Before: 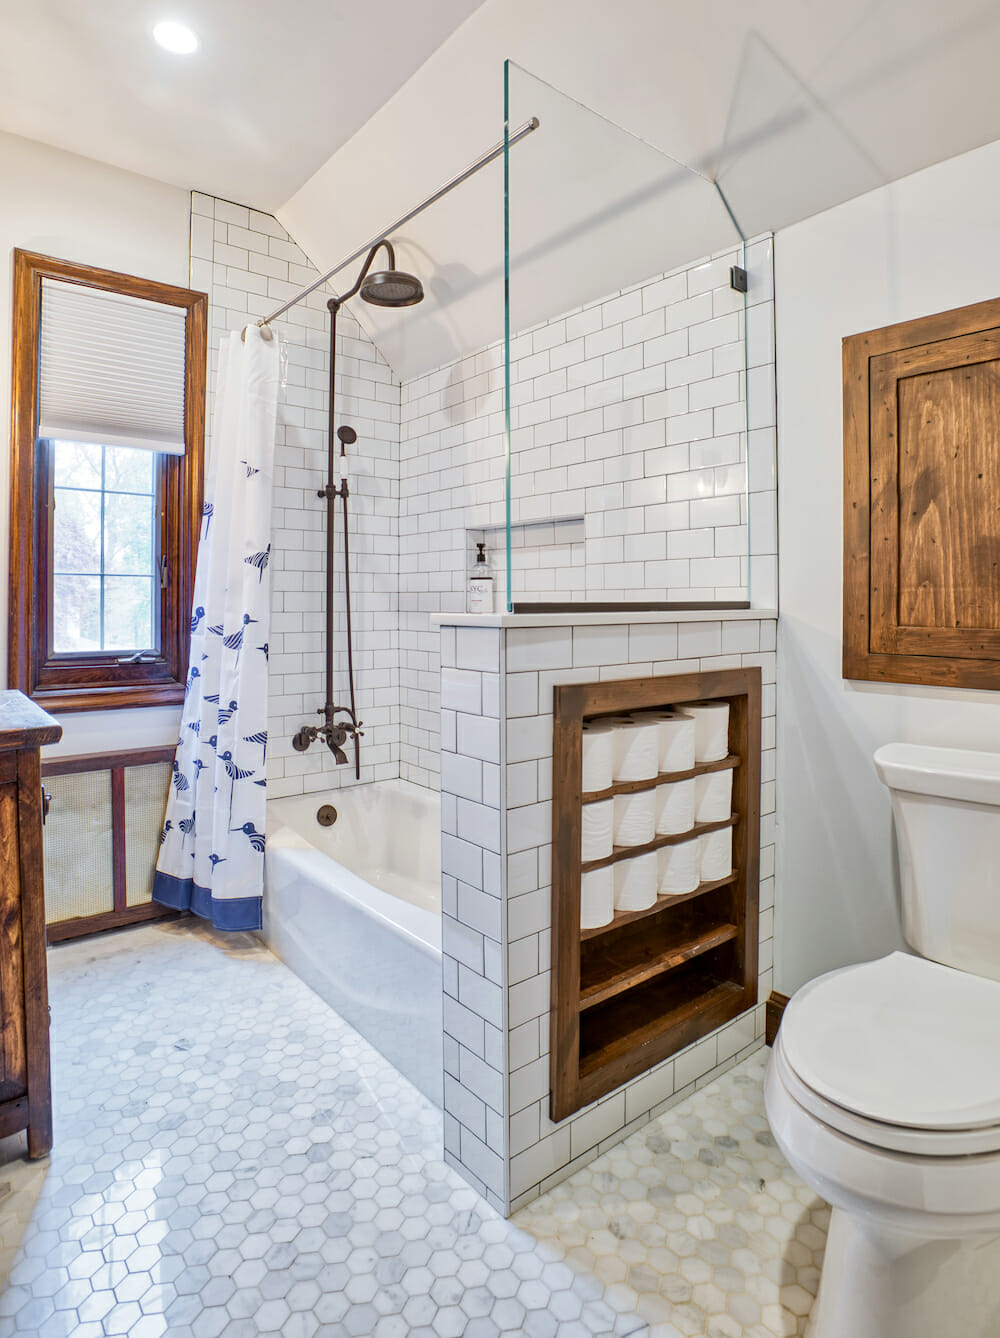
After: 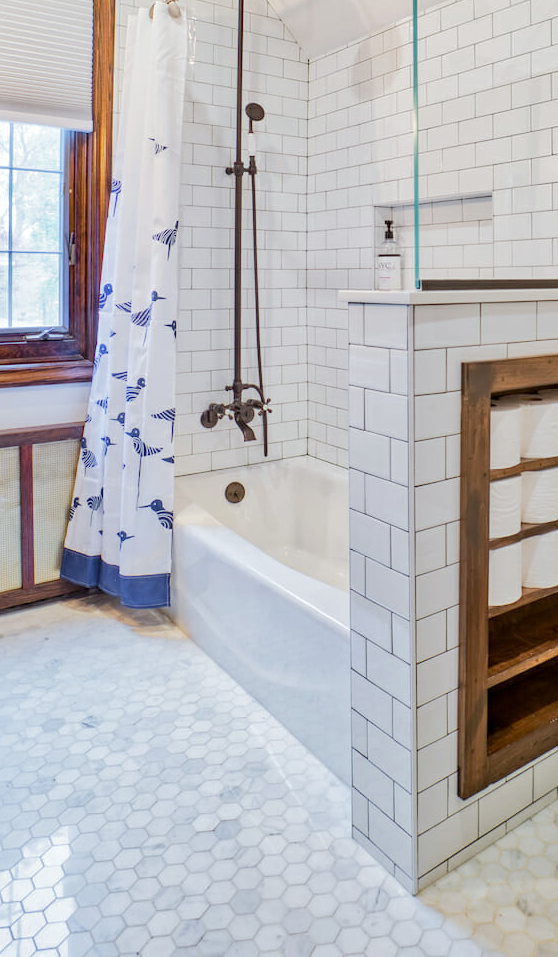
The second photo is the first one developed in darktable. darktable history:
base curve: curves: ch0 [(0, 0) (0.262, 0.32) (0.722, 0.705) (1, 1)]
crop: left 9.286%, top 24.175%, right 34.865%, bottom 4.234%
